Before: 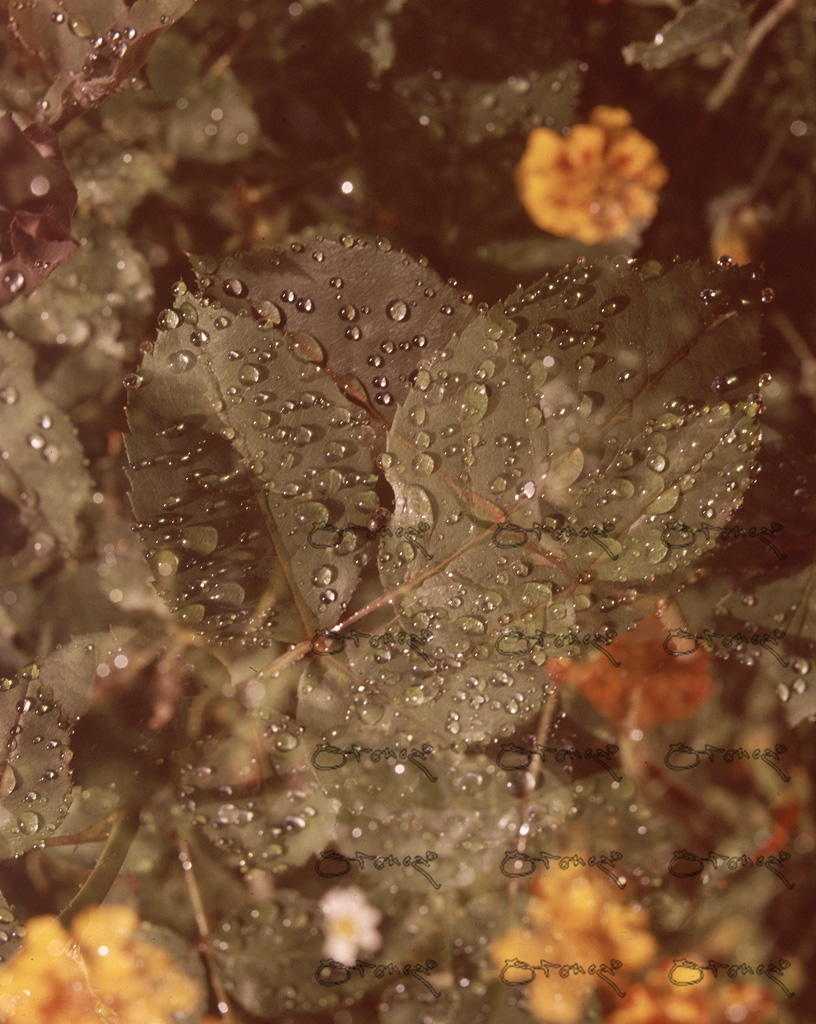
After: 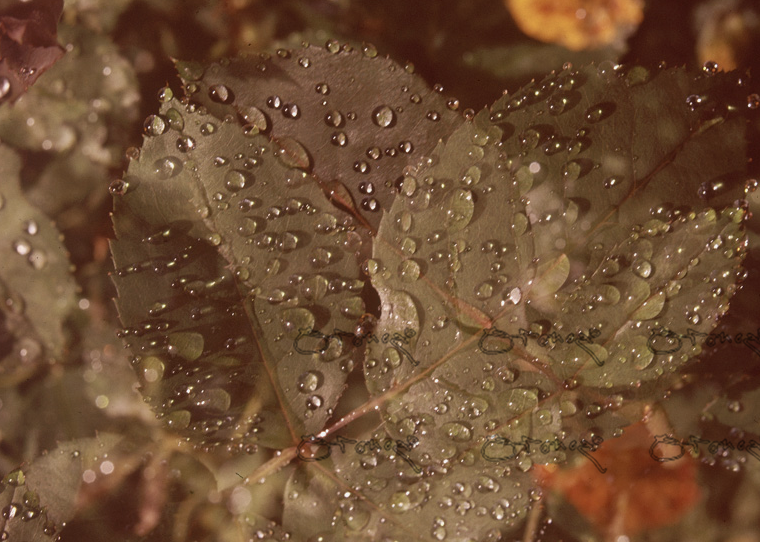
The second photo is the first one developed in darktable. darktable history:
exposure: exposure -0.153 EV, compensate highlight preservation false
crop: left 1.795%, top 19.035%, right 4.954%, bottom 27.986%
